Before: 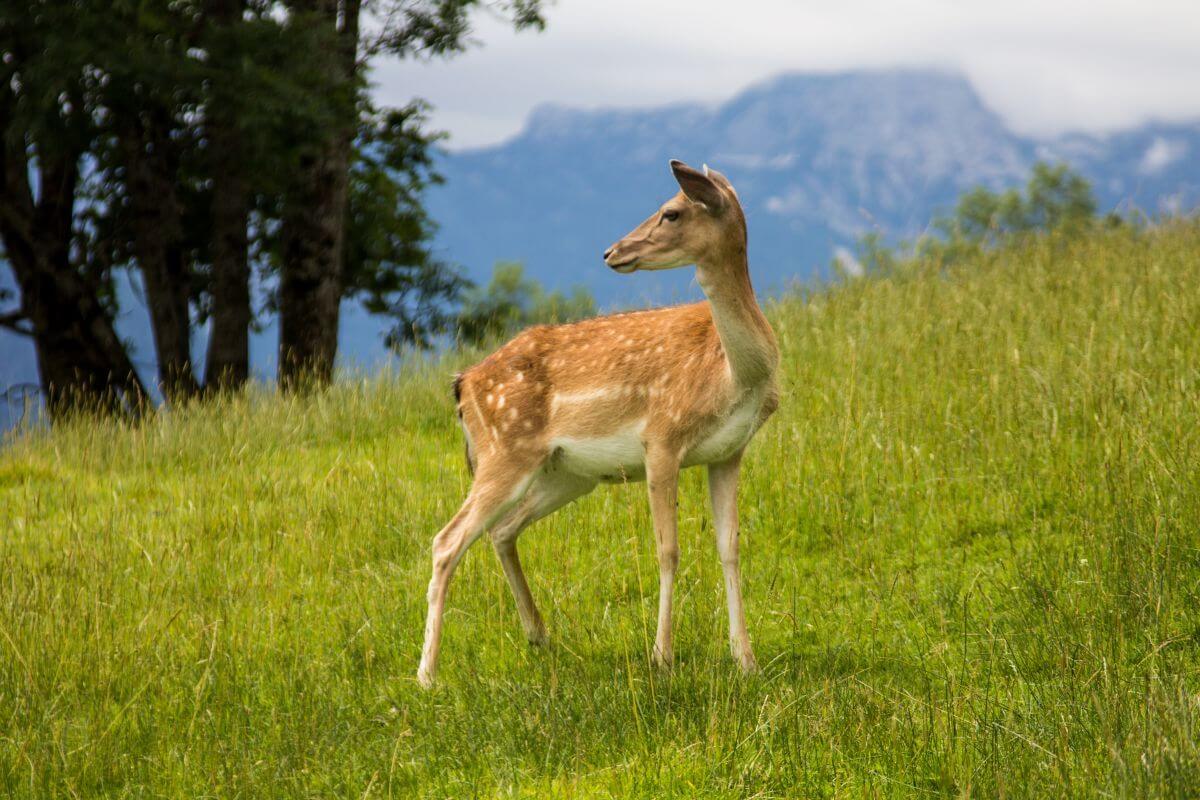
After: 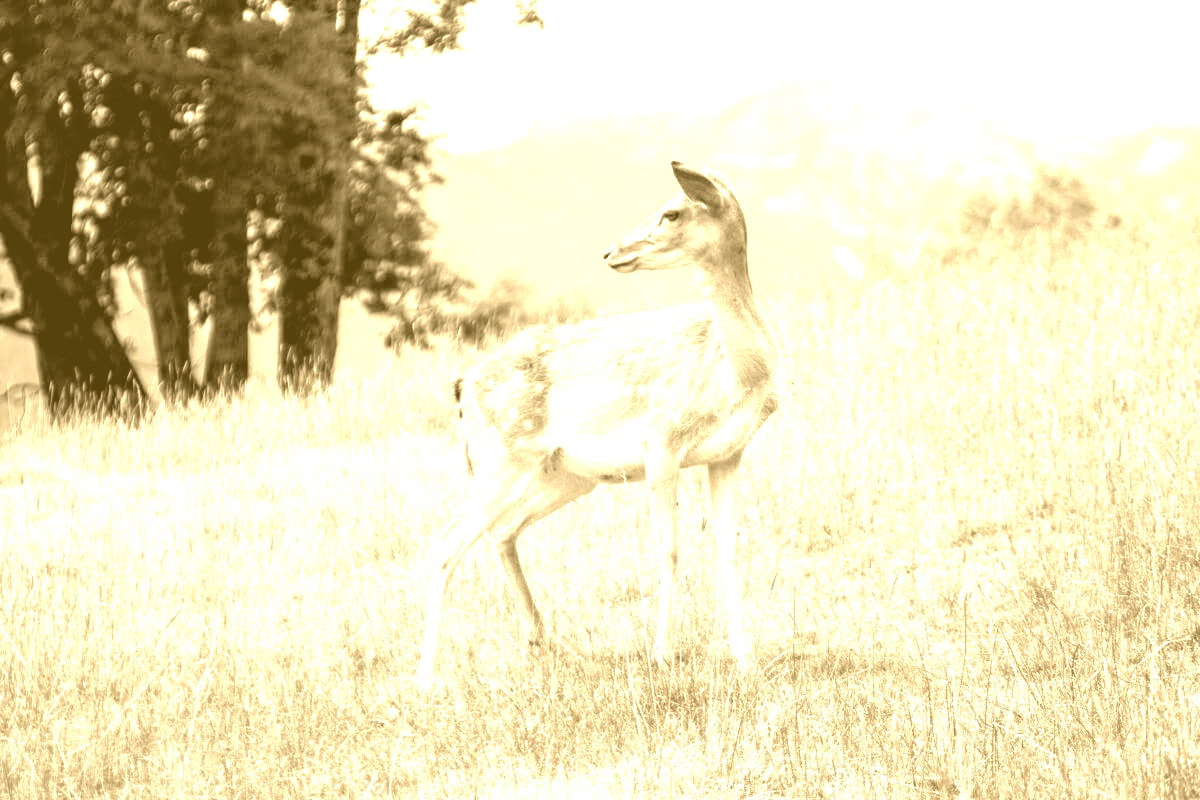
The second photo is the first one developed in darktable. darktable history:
exposure: exposure 1.15 EV, compensate highlight preservation false
color balance rgb: shadows lift › chroma 3%, shadows lift › hue 240.84°, highlights gain › chroma 3%, highlights gain › hue 73.2°, global offset › luminance -0.5%, perceptual saturation grading › global saturation 20%, perceptual saturation grading › highlights -25%, perceptual saturation grading › shadows 50%, global vibrance 25.26%
colorize: hue 36°, source mix 100%
local contrast: highlights 100%, shadows 100%, detail 120%, midtone range 0.2
